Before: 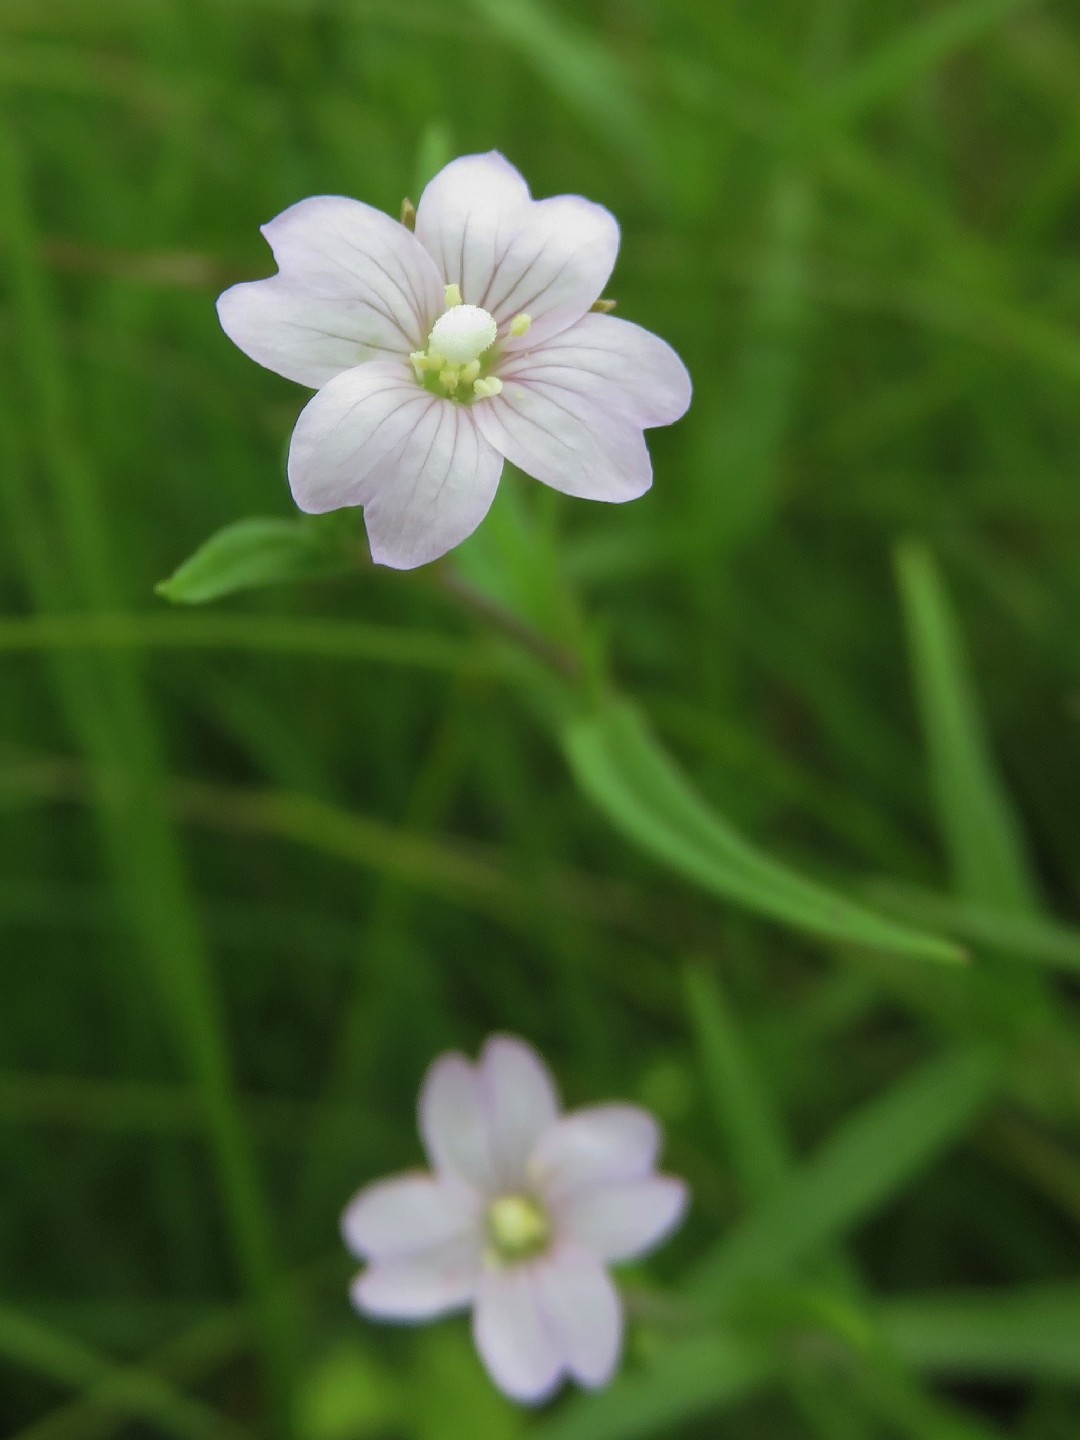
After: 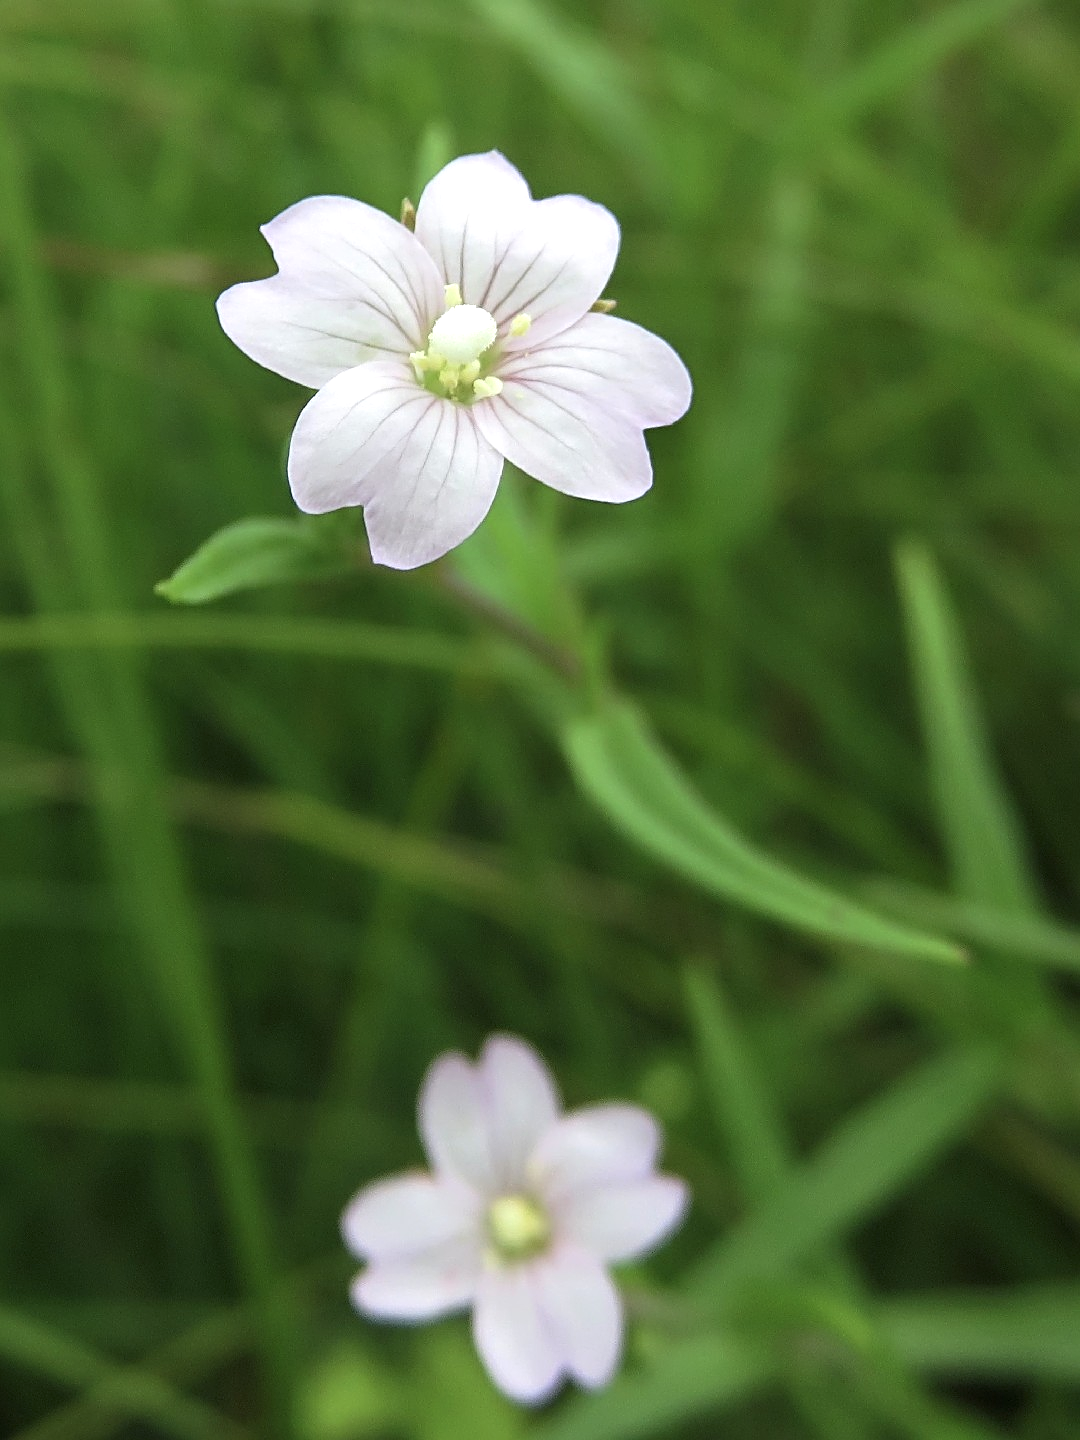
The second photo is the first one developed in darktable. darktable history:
sharpen: radius 3.107
contrast brightness saturation: contrast 0.114, saturation -0.152
exposure: black level correction 0.001, exposure 0.5 EV, compensate highlight preservation false
